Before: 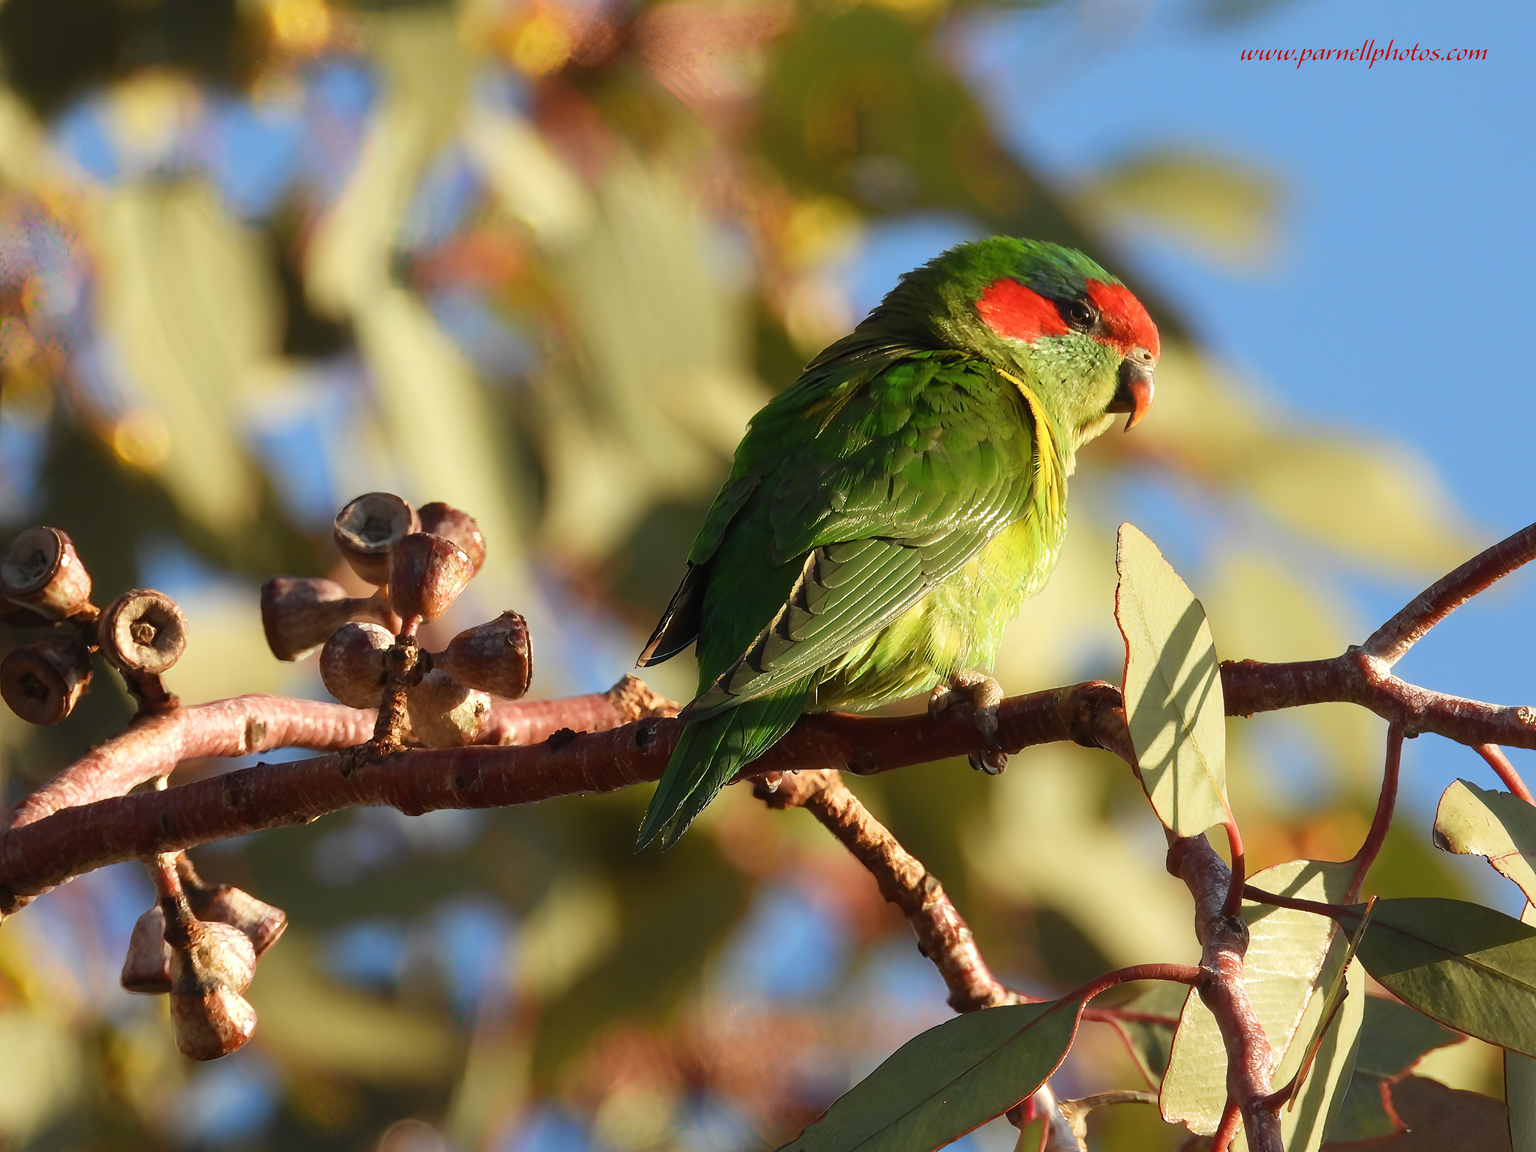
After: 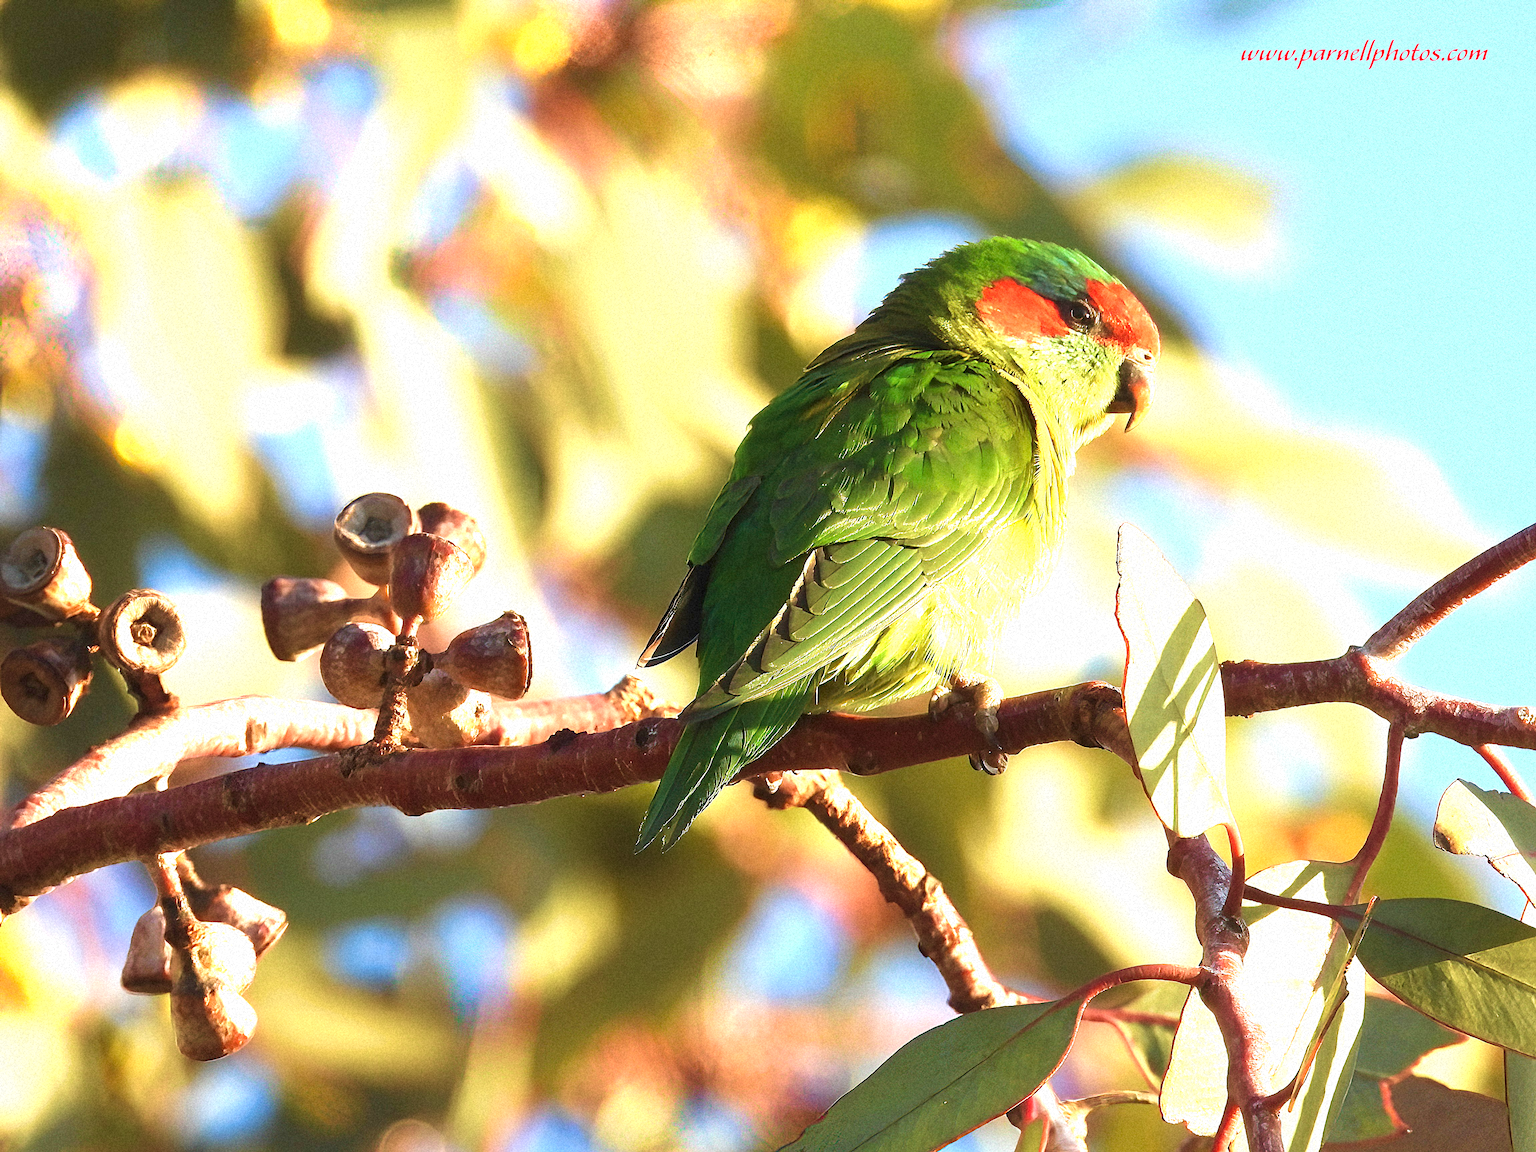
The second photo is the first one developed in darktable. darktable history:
grain: mid-tones bias 0%
exposure: black level correction 0, exposure 1.388 EV, compensate exposure bias true, compensate highlight preservation false
sharpen: on, module defaults
velvia: strength 45%
